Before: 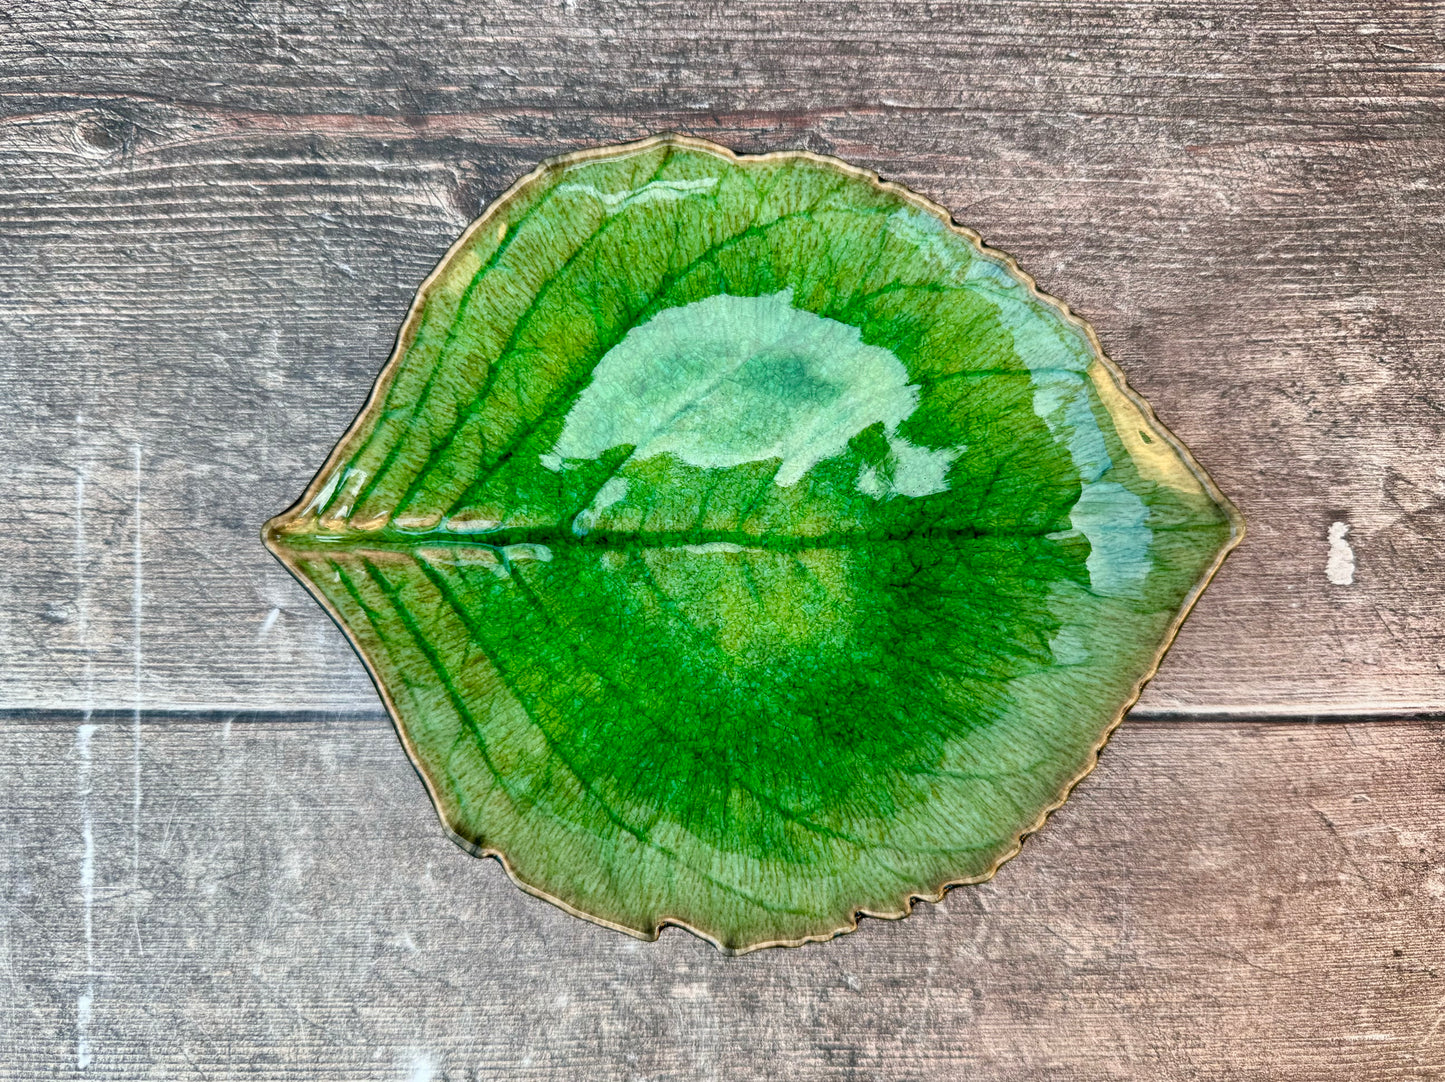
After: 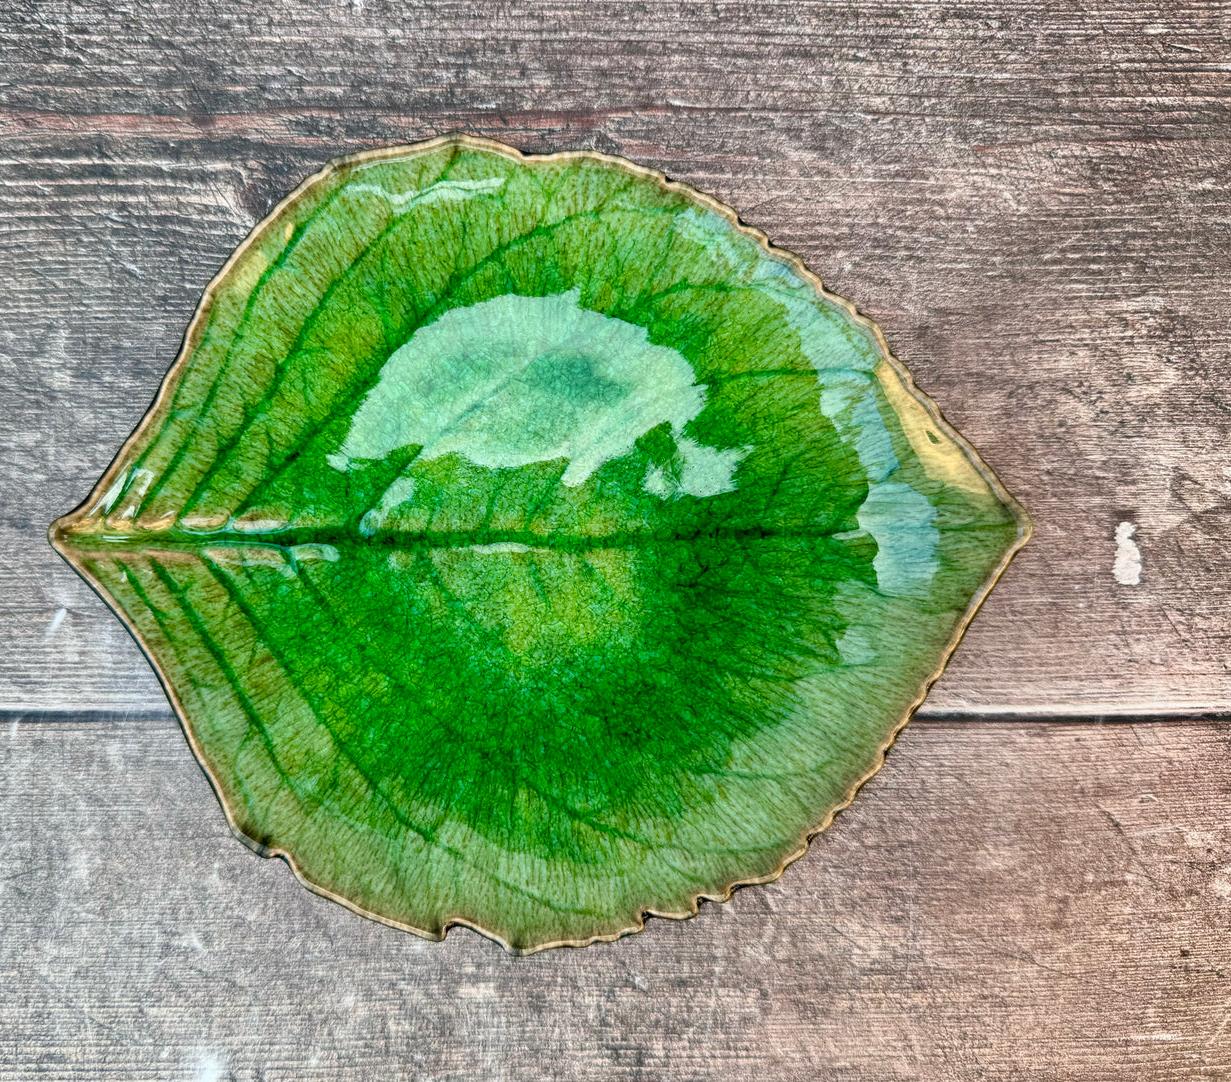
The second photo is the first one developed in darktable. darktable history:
crop and rotate: left 14.78%
